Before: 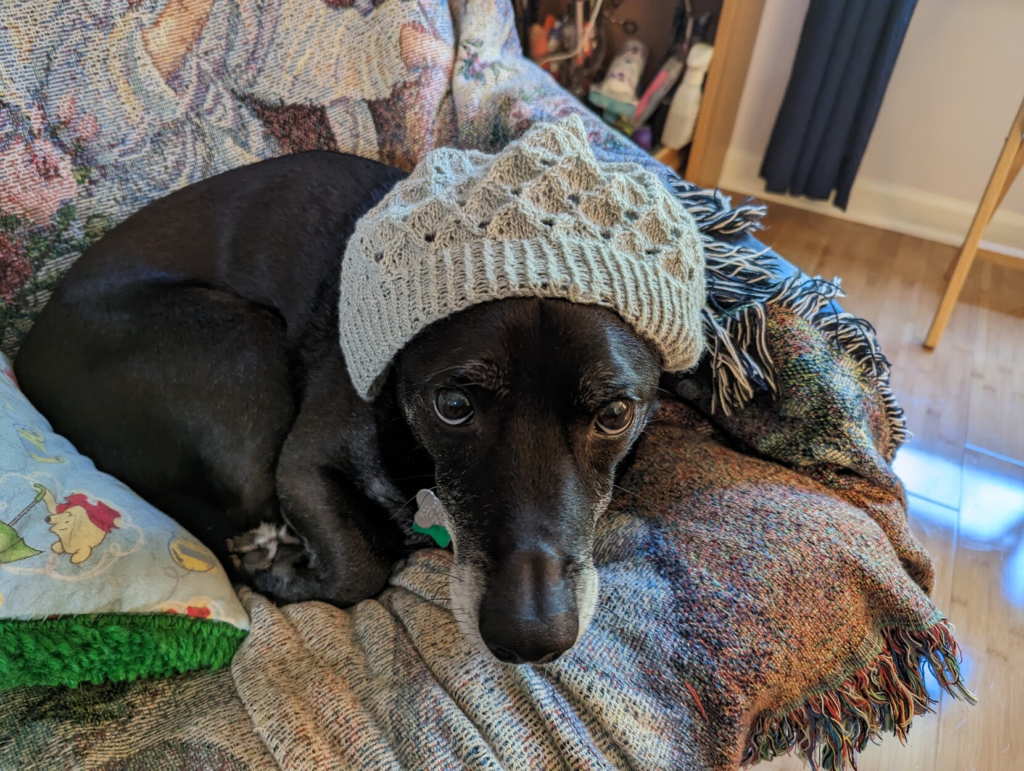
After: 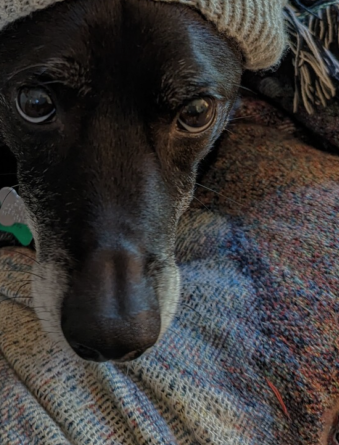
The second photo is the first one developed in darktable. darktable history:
contrast brightness saturation: saturation -0.05
crop: left 40.878%, top 39.176%, right 25.993%, bottom 3.081%
base curve: curves: ch0 [(0, 0) (0.826, 0.587) (1, 1)]
